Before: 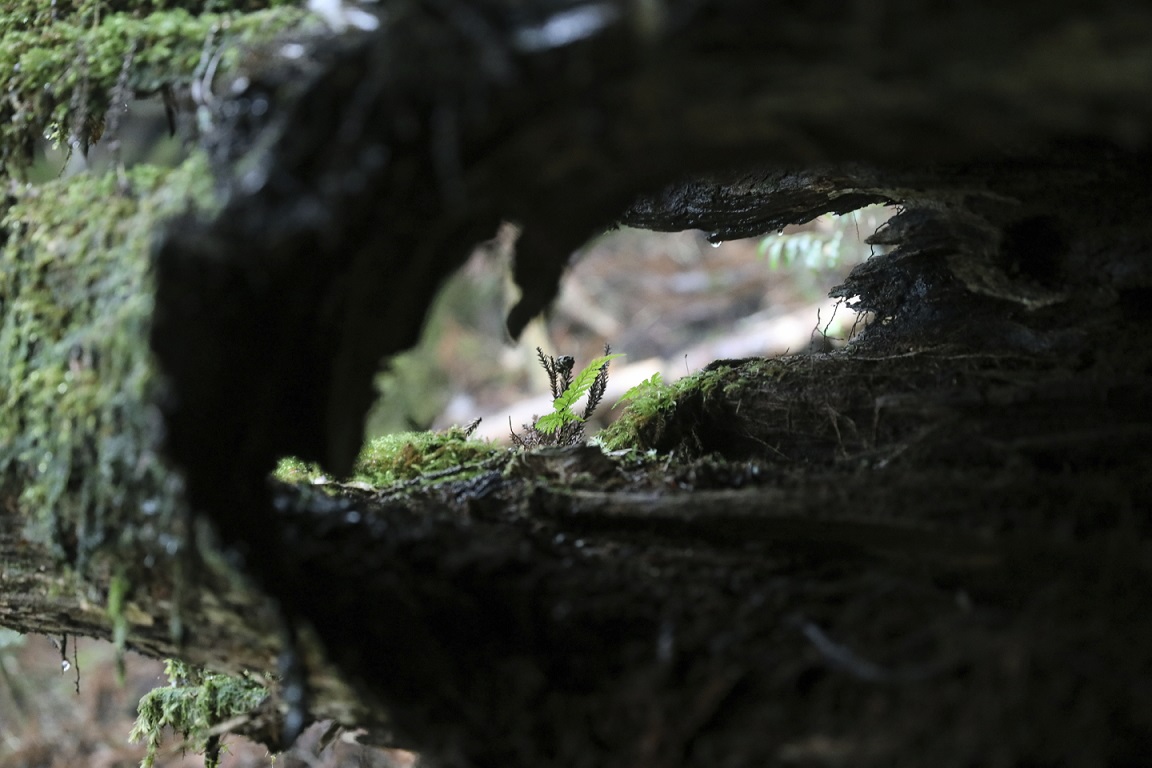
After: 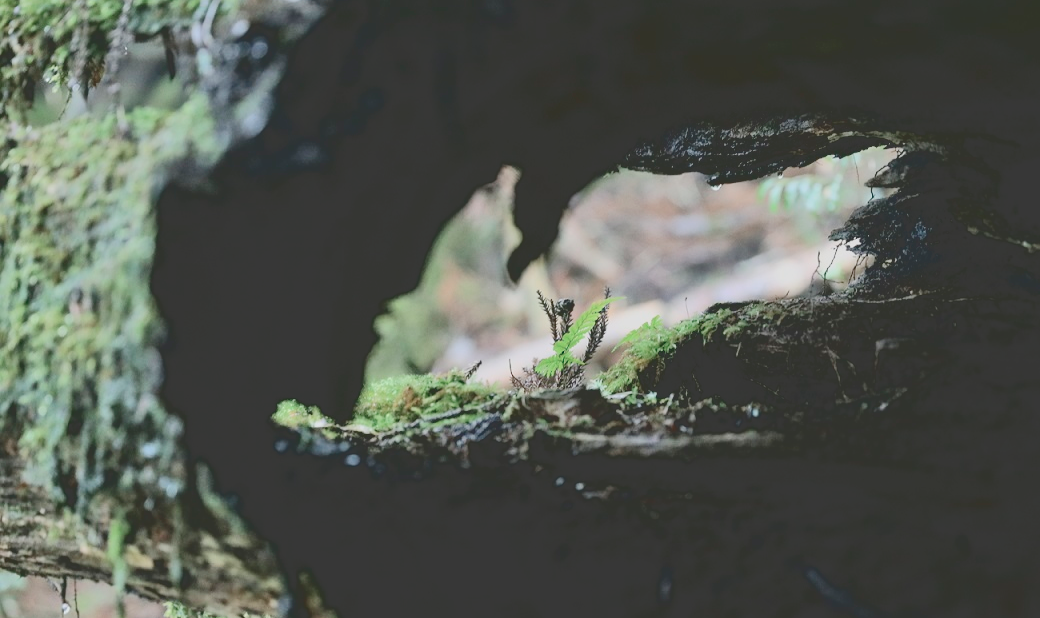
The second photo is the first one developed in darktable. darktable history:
tone curve: curves: ch0 [(0, 0.23) (0.125, 0.207) (0.245, 0.227) (0.736, 0.695) (1, 0.824)], color space Lab, independent channels, preserve colors none
color balance: input saturation 100.43%, contrast fulcrum 14.22%, output saturation 70.41%
crop: top 7.49%, right 9.717%, bottom 11.943%
exposure: exposure 0.515 EV, compensate highlight preservation false
tone equalizer: -7 EV 0.15 EV, -6 EV 0.6 EV, -5 EV 1.15 EV, -4 EV 1.33 EV, -3 EV 1.15 EV, -2 EV 0.6 EV, -1 EV 0.15 EV, mask exposure compensation -0.5 EV
